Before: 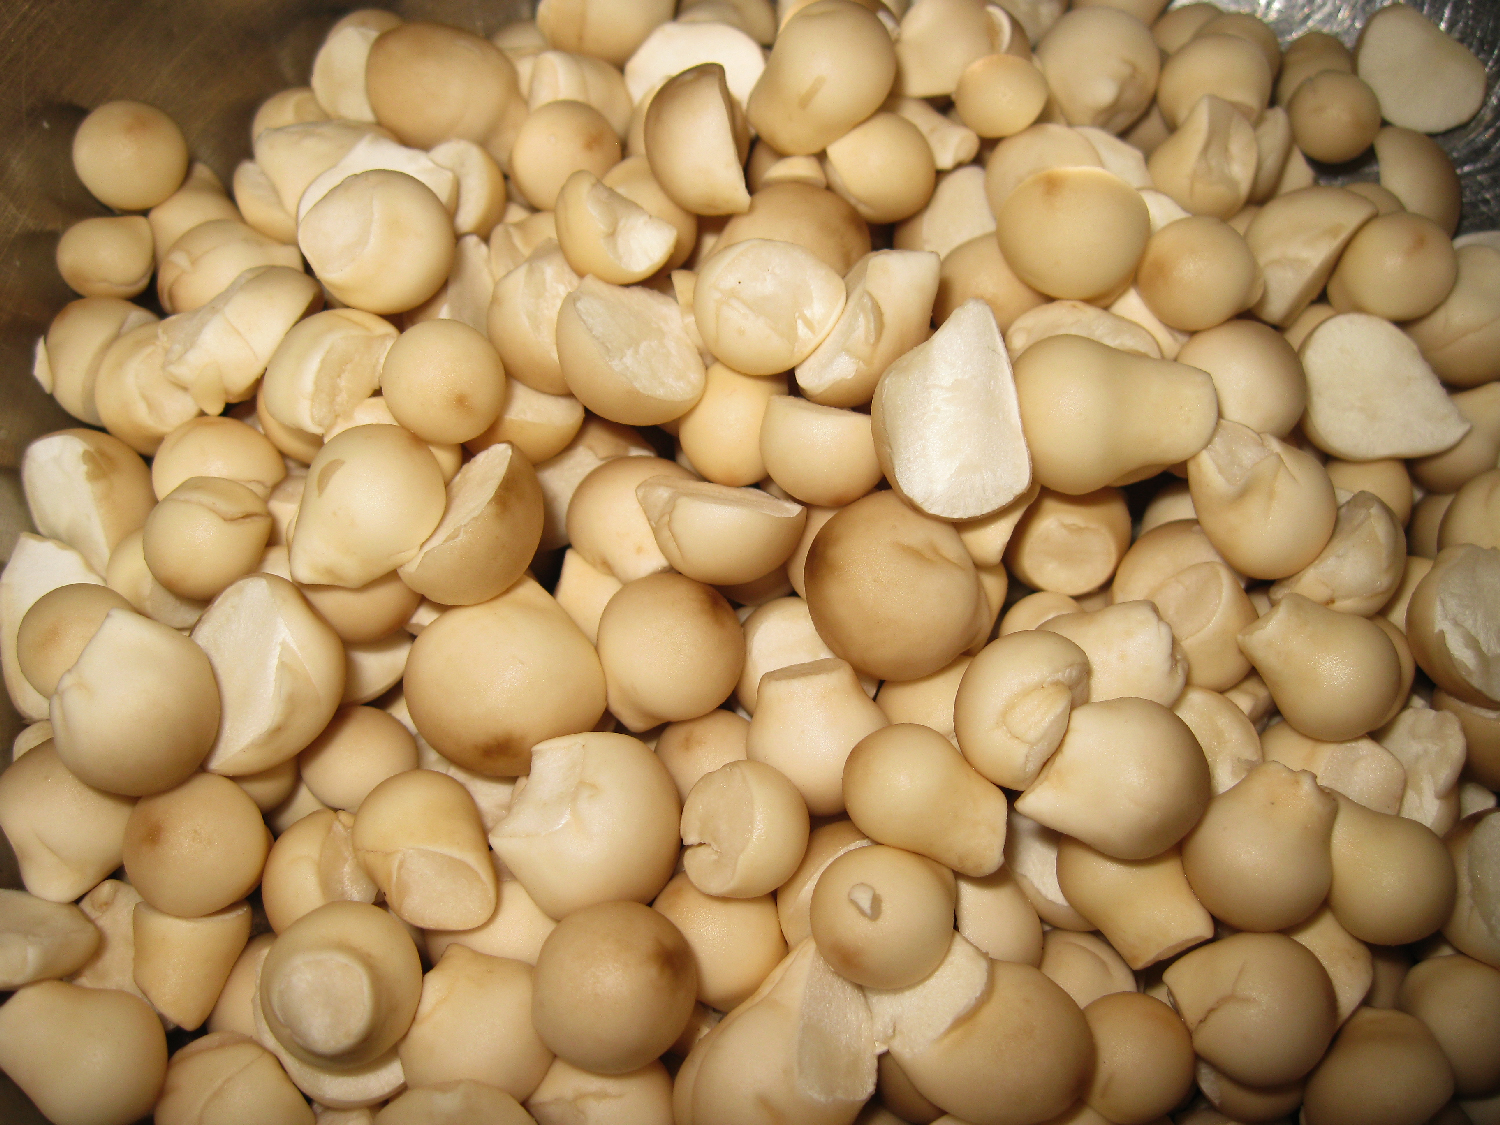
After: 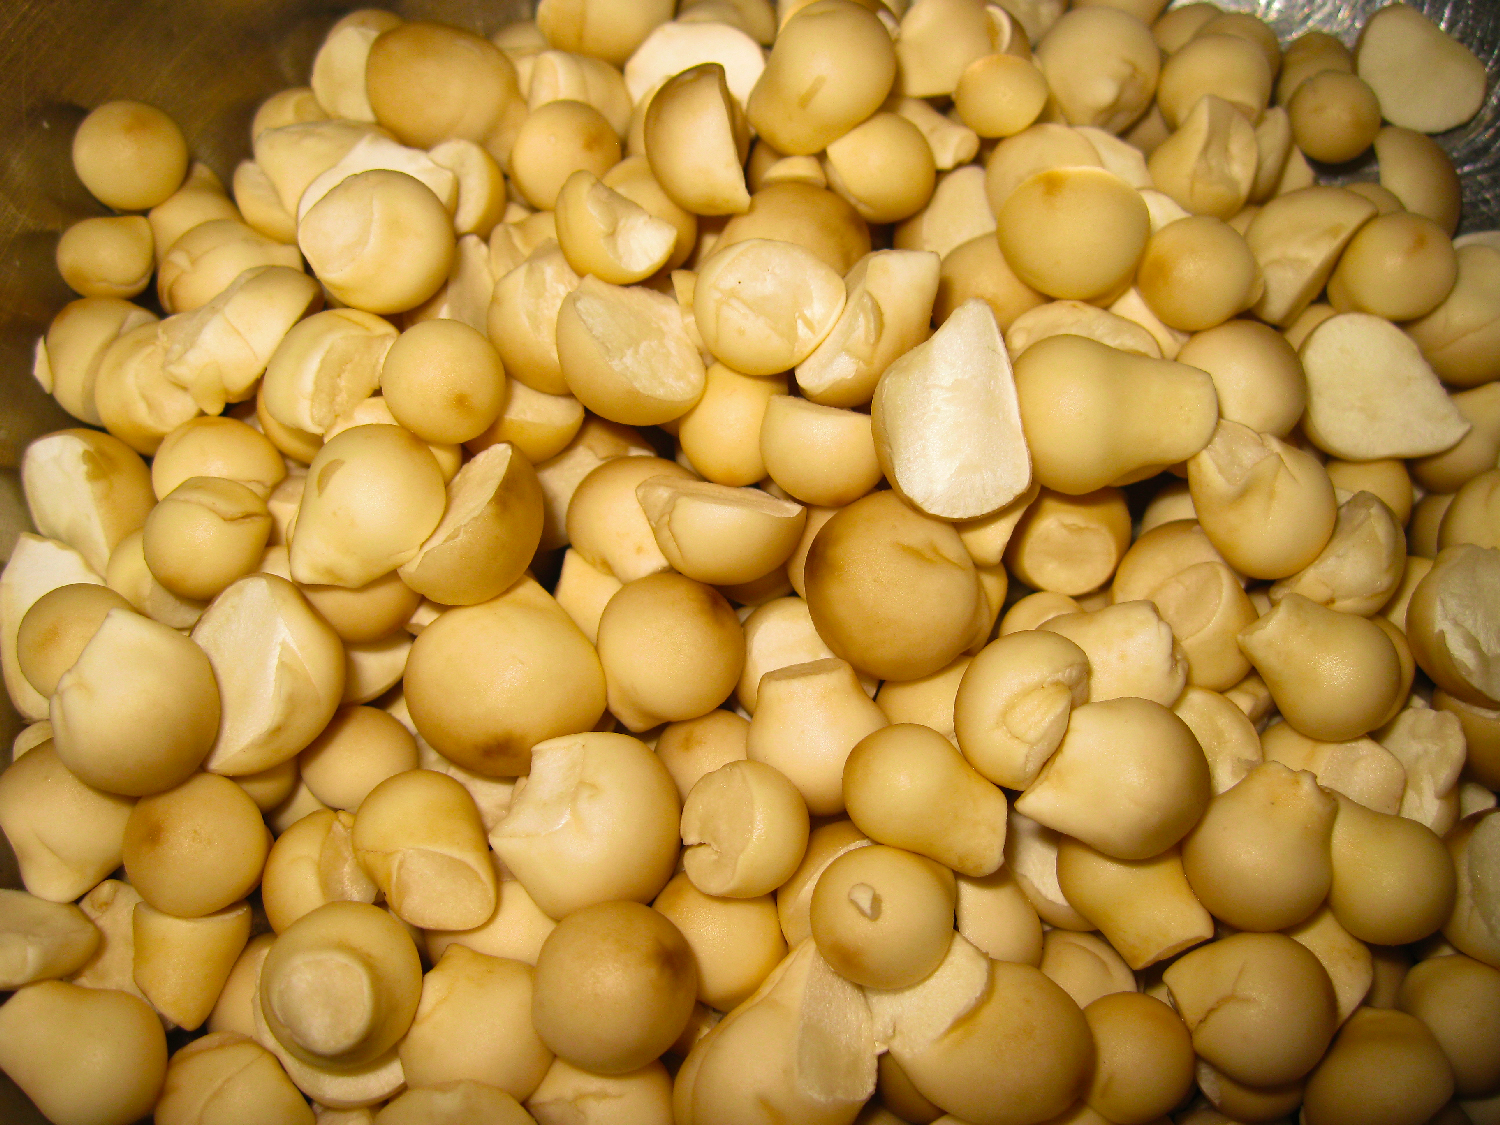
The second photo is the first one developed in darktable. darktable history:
color balance rgb: perceptual saturation grading › global saturation 25.607%, global vibrance 24.801%
velvia: on, module defaults
